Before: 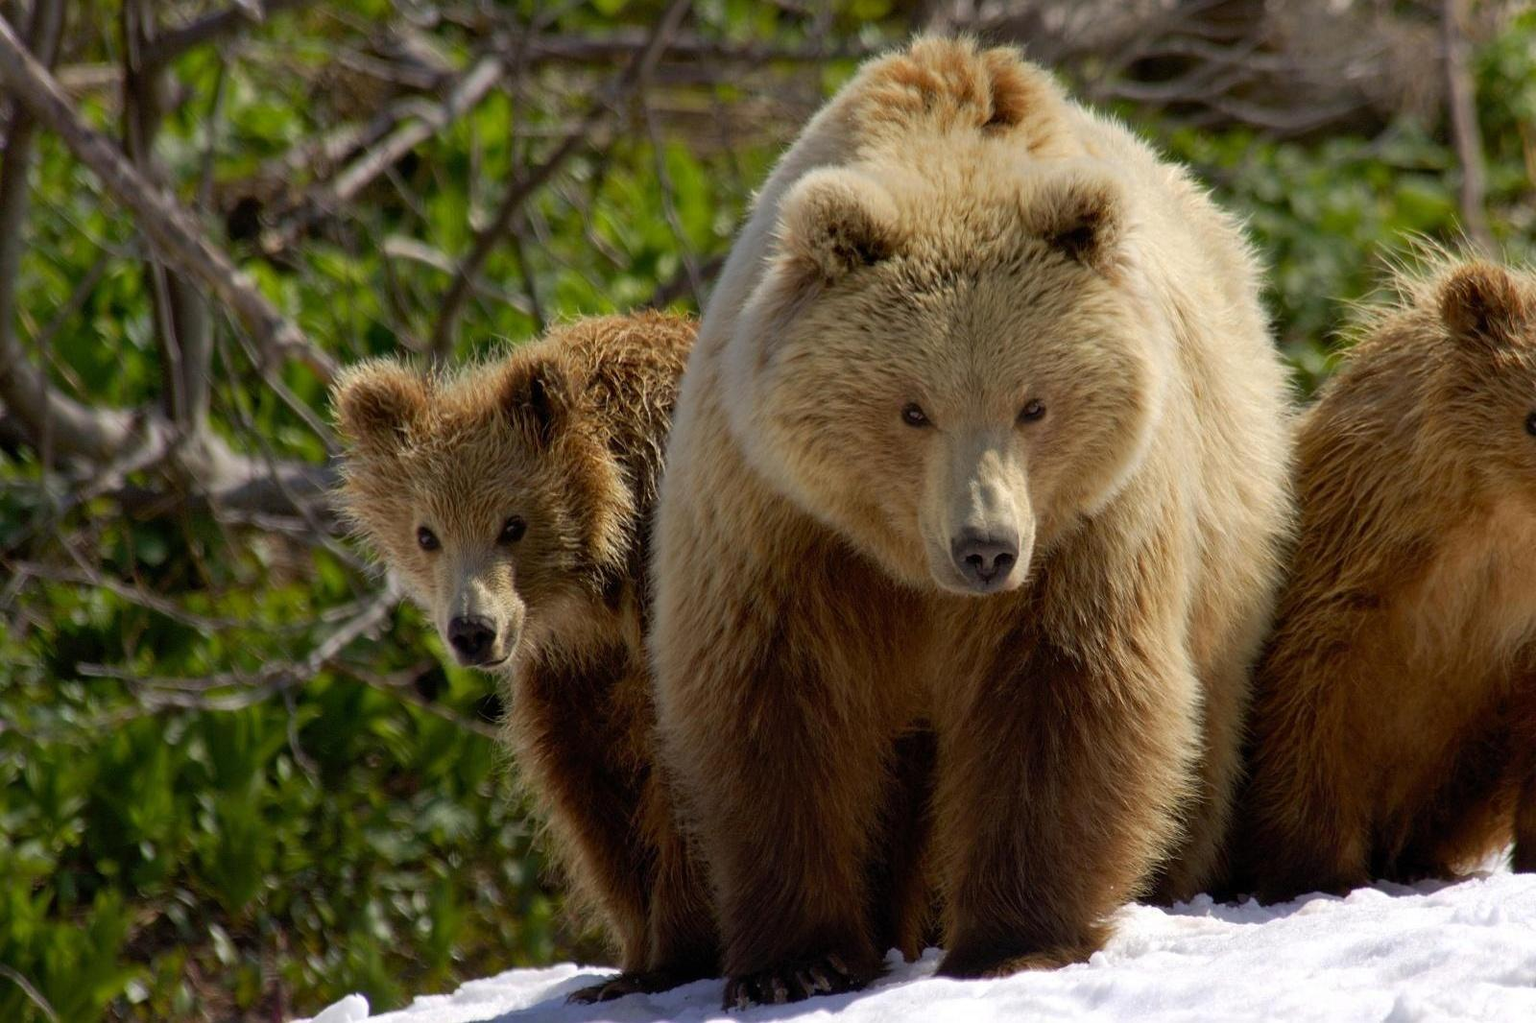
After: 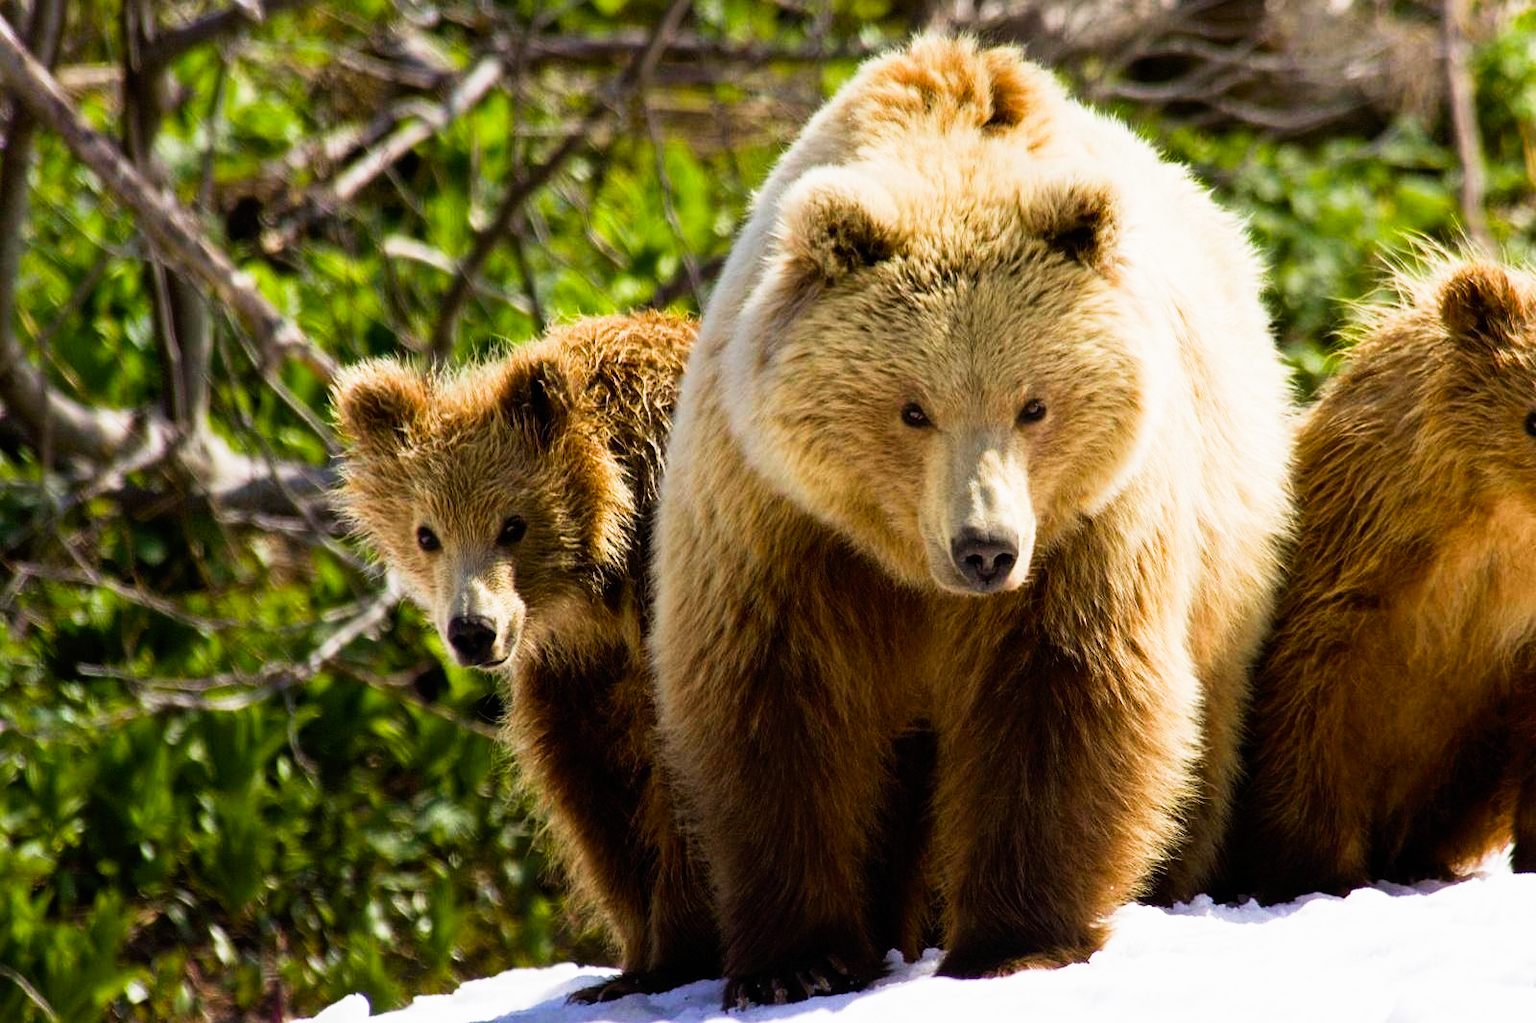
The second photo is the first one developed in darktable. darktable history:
exposure: black level correction 0, exposure 0.9 EV, compensate highlight preservation false
sigmoid: contrast 1.86, skew 0.35
